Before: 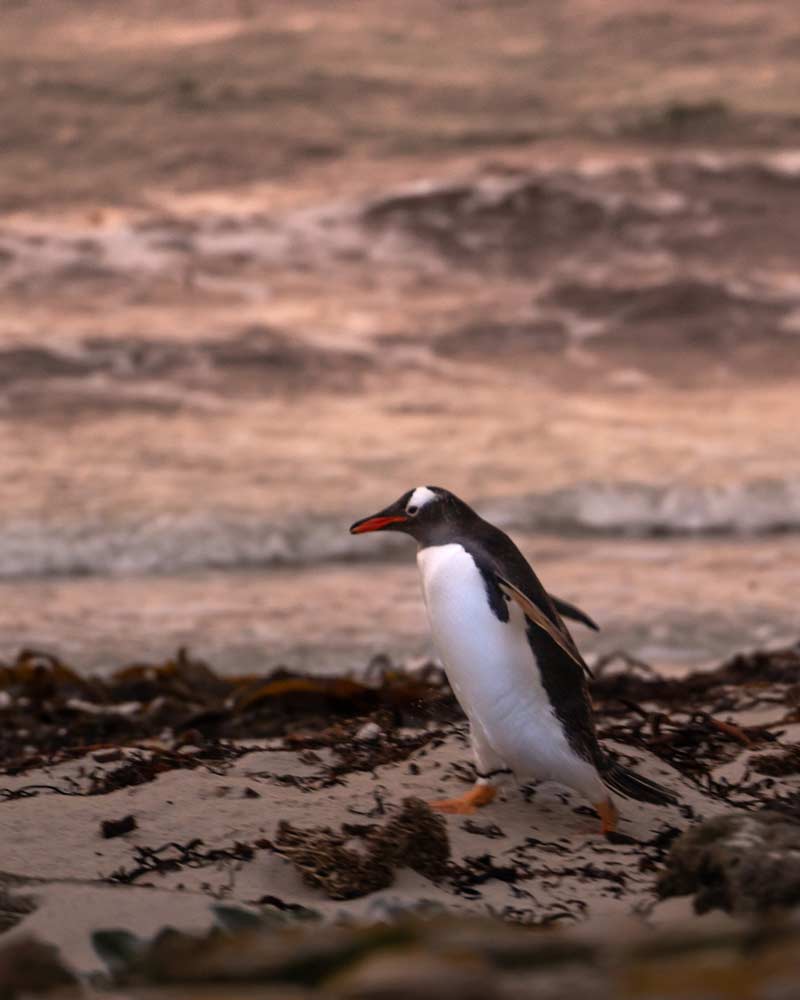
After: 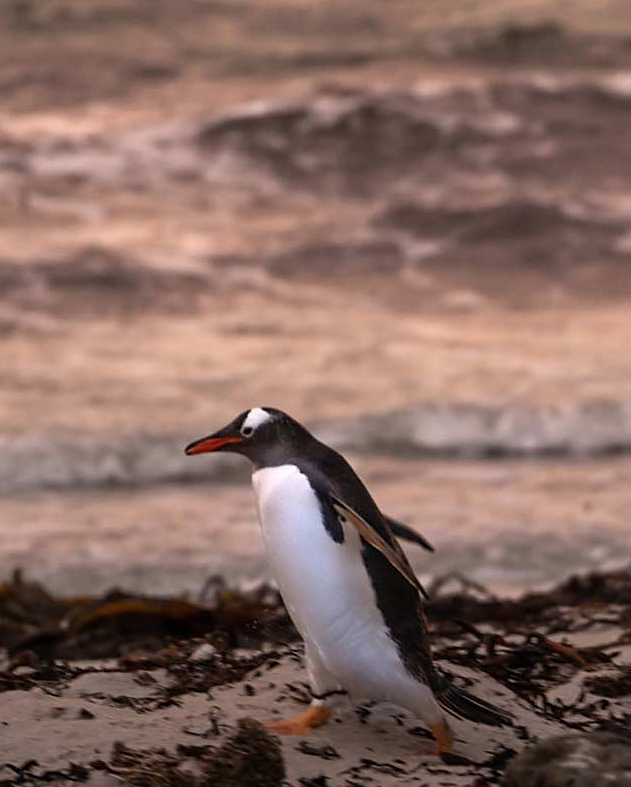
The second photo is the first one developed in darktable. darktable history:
crop and rotate: left 20.74%, top 7.912%, right 0.375%, bottom 13.378%
sharpen: radius 1.864, amount 0.398, threshold 1.271
contrast brightness saturation: saturation -0.05
